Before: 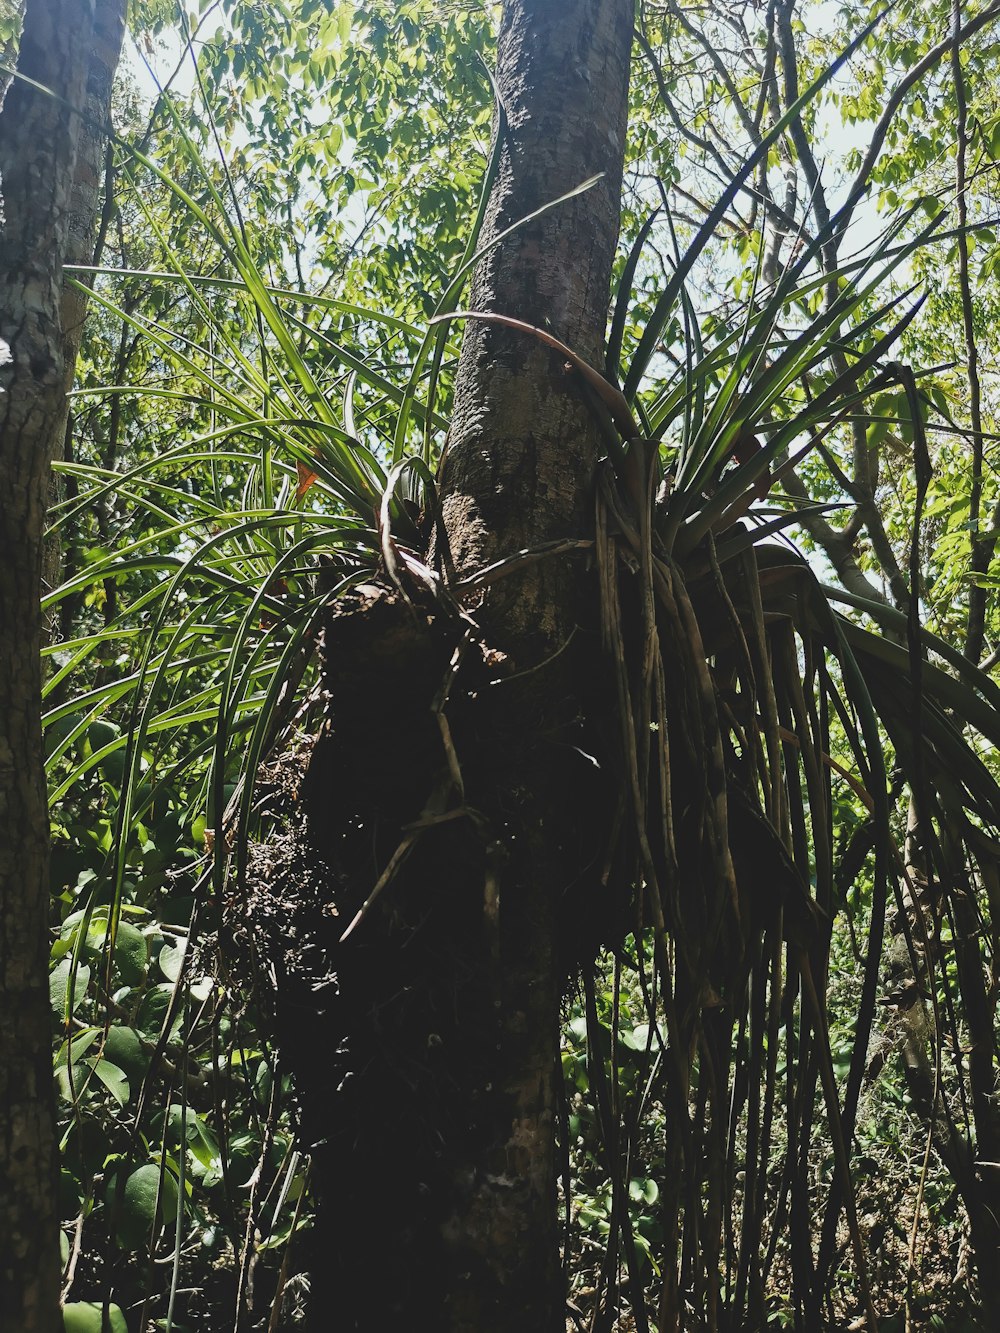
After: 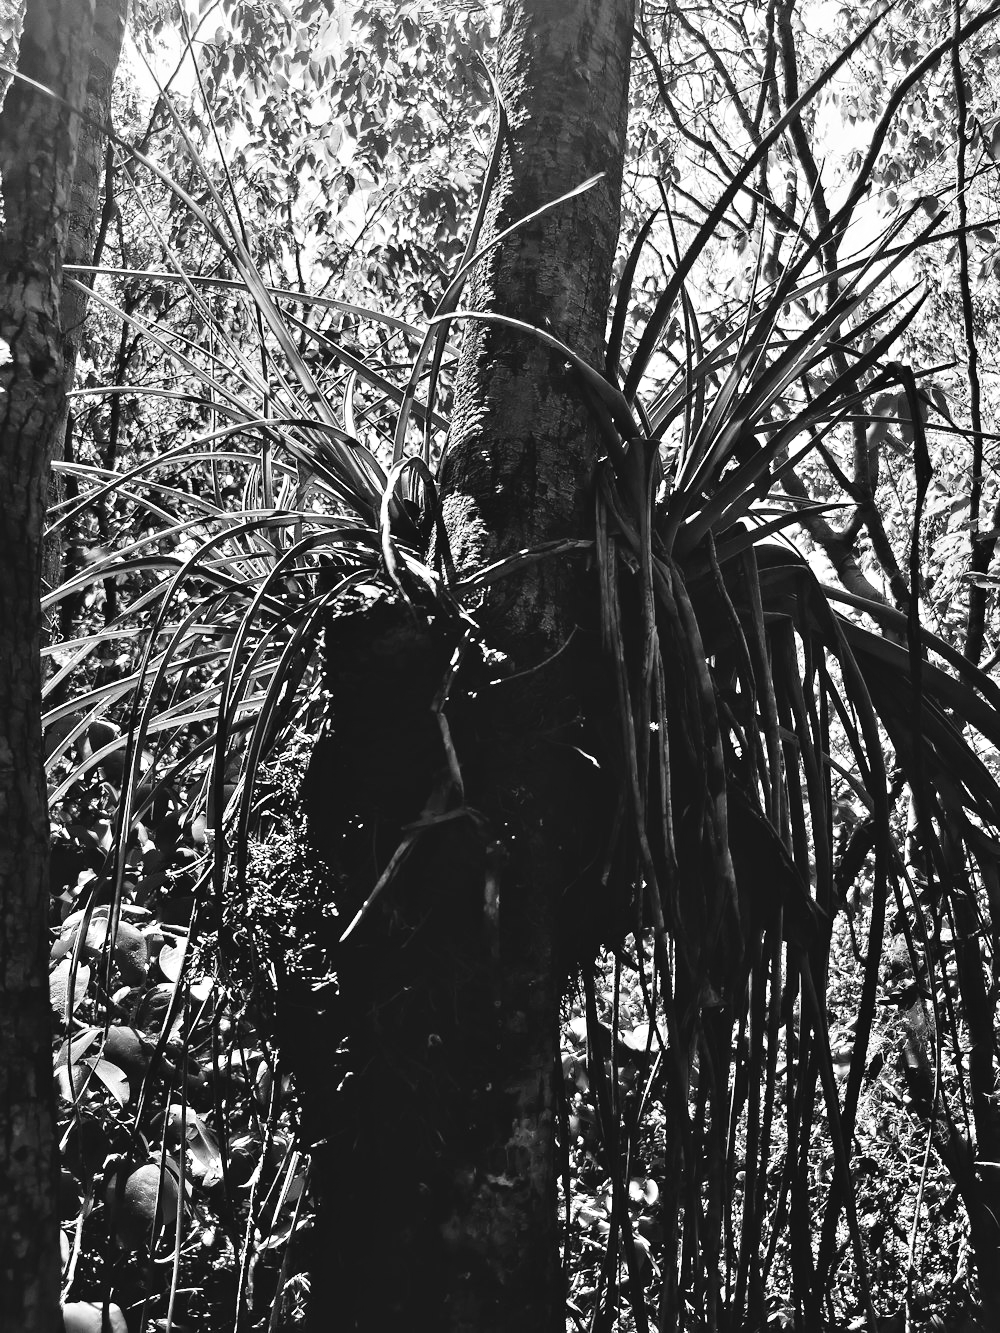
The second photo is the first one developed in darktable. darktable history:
contrast equalizer: y [[0.545, 0.572, 0.59, 0.59, 0.571, 0.545], [0.5 ×6], [0.5 ×6], [0 ×6], [0 ×6]]
color correction: highlights a* -2.24, highlights b* -18.1
tone curve: curves: ch0 [(0.001, 0.034) (0.115, 0.093) (0.251, 0.232) (0.382, 0.397) (0.652, 0.719) (0.802, 0.876) (1, 0.998)]; ch1 [(0, 0) (0.384, 0.324) (0.472, 0.466) (0.504, 0.5) (0.517, 0.533) (0.547, 0.564) (0.582, 0.628) (0.657, 0.727) (1, 1)]; ch2 [(0, 0) (0.278, 0.232) (0.5, 0.5) (0.531, 0.552) (0.61, 0.653) (1, 1)], color space Lab, independent channels, preserve colors none
rotate and perspective: automatic cropping original format, crop left 0, crop top 0
monochrome: on, module defaults
